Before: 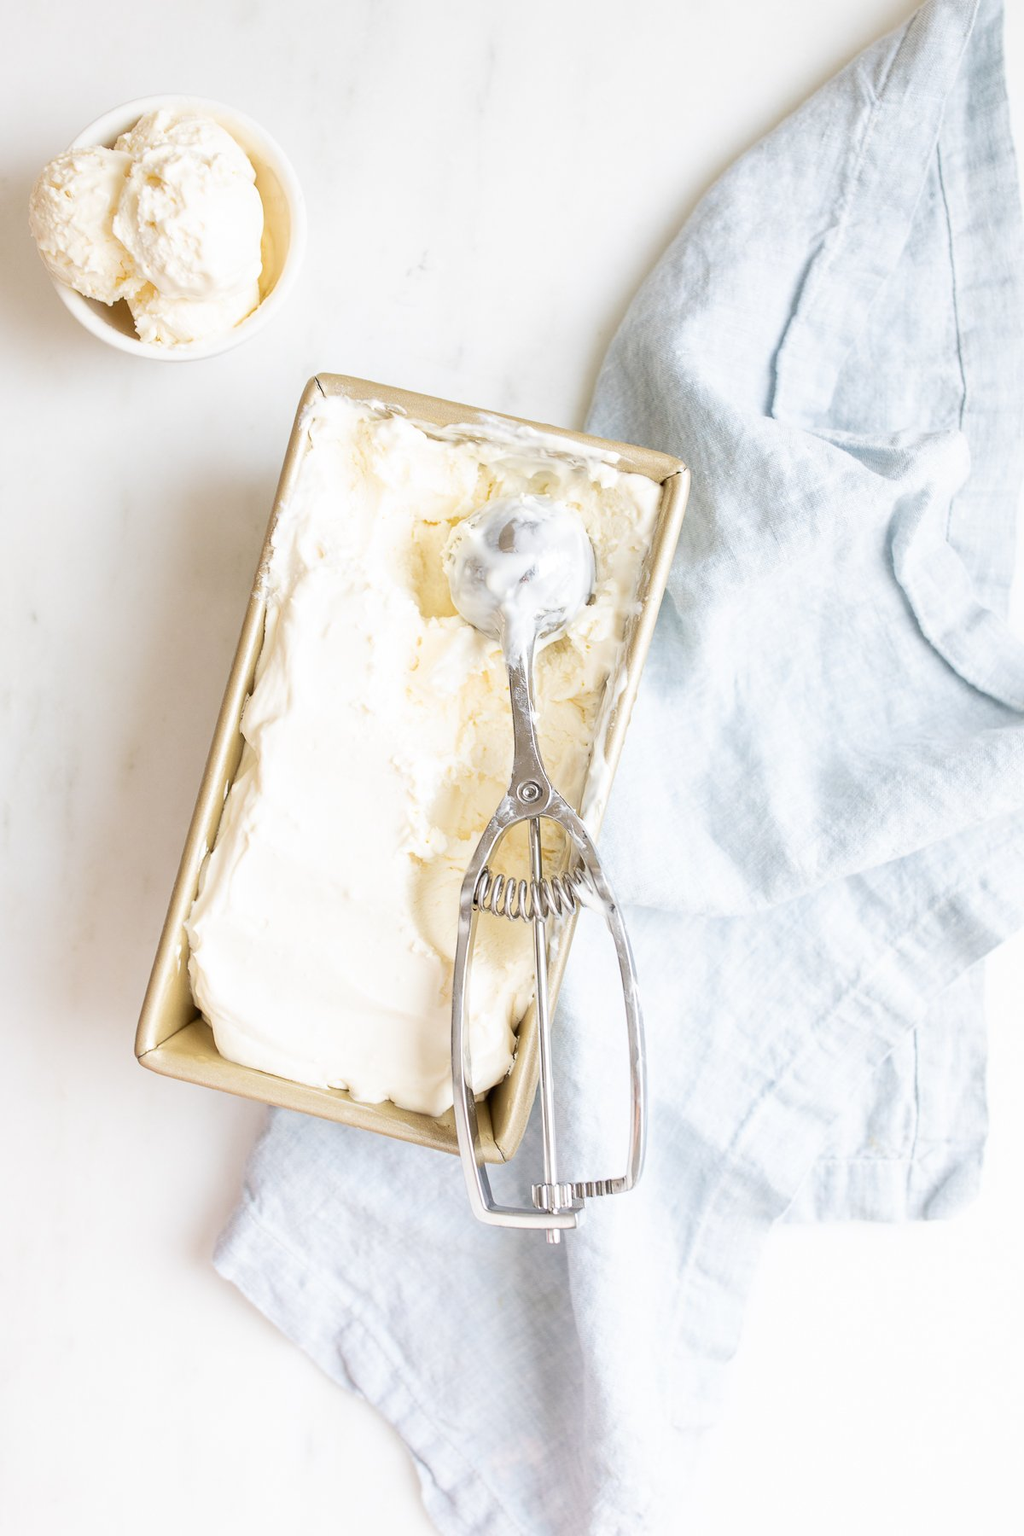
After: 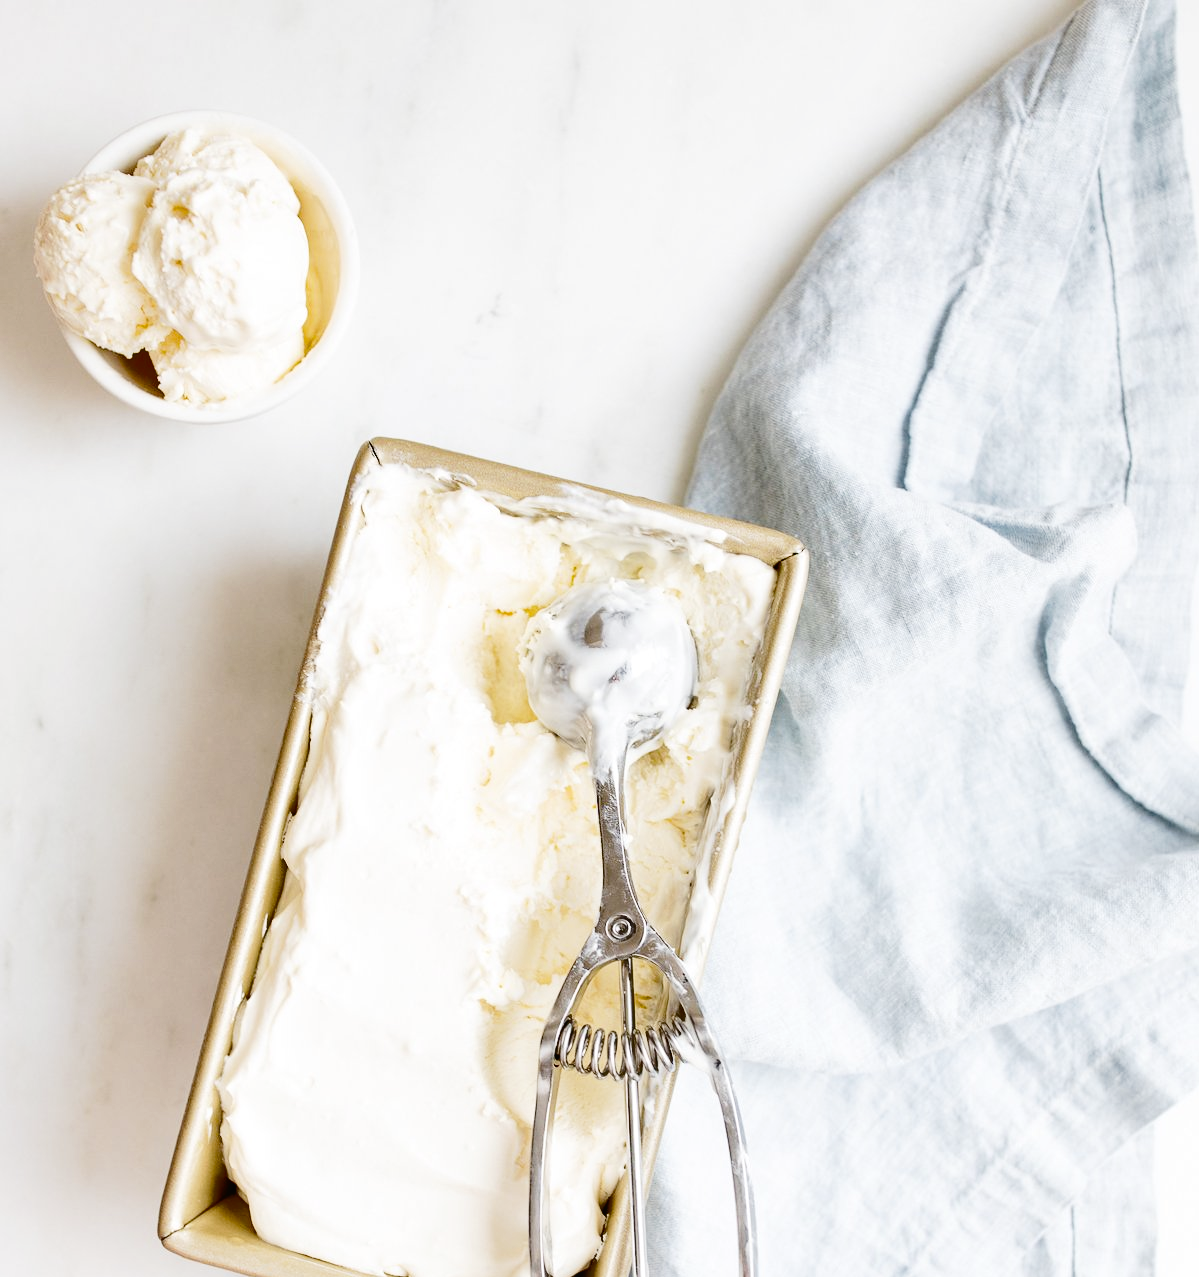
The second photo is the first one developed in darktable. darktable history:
crop: right 0%, bottom 29.021%
shadows and highlights: shadows 24.95, highlights -48.3, soften with gaussian
tone curve: curves: ch0 [(0, 0) (0.003, 0.03) (0.011, 0.03) (0.025, 0.033) (0.044, 0.035) (0.069, 0.04) (0.1, 0.046) (0.136, 0.052) (0.177, 0.08) (0.224, 0.121) (0.277, 0.225) (0.335, 0.343) (0.399, 0.456) (0.468, 0.555) (0.543, 0.647) (0.623, 0.732) (0.709, 0.808) (0.801, 0.886) (0.898, 0.947) (1, 1)], preserve colors none
tone equalizer: edges refinement/feathering 500, mask exposure compensation -1.57 EV, preserve details no
